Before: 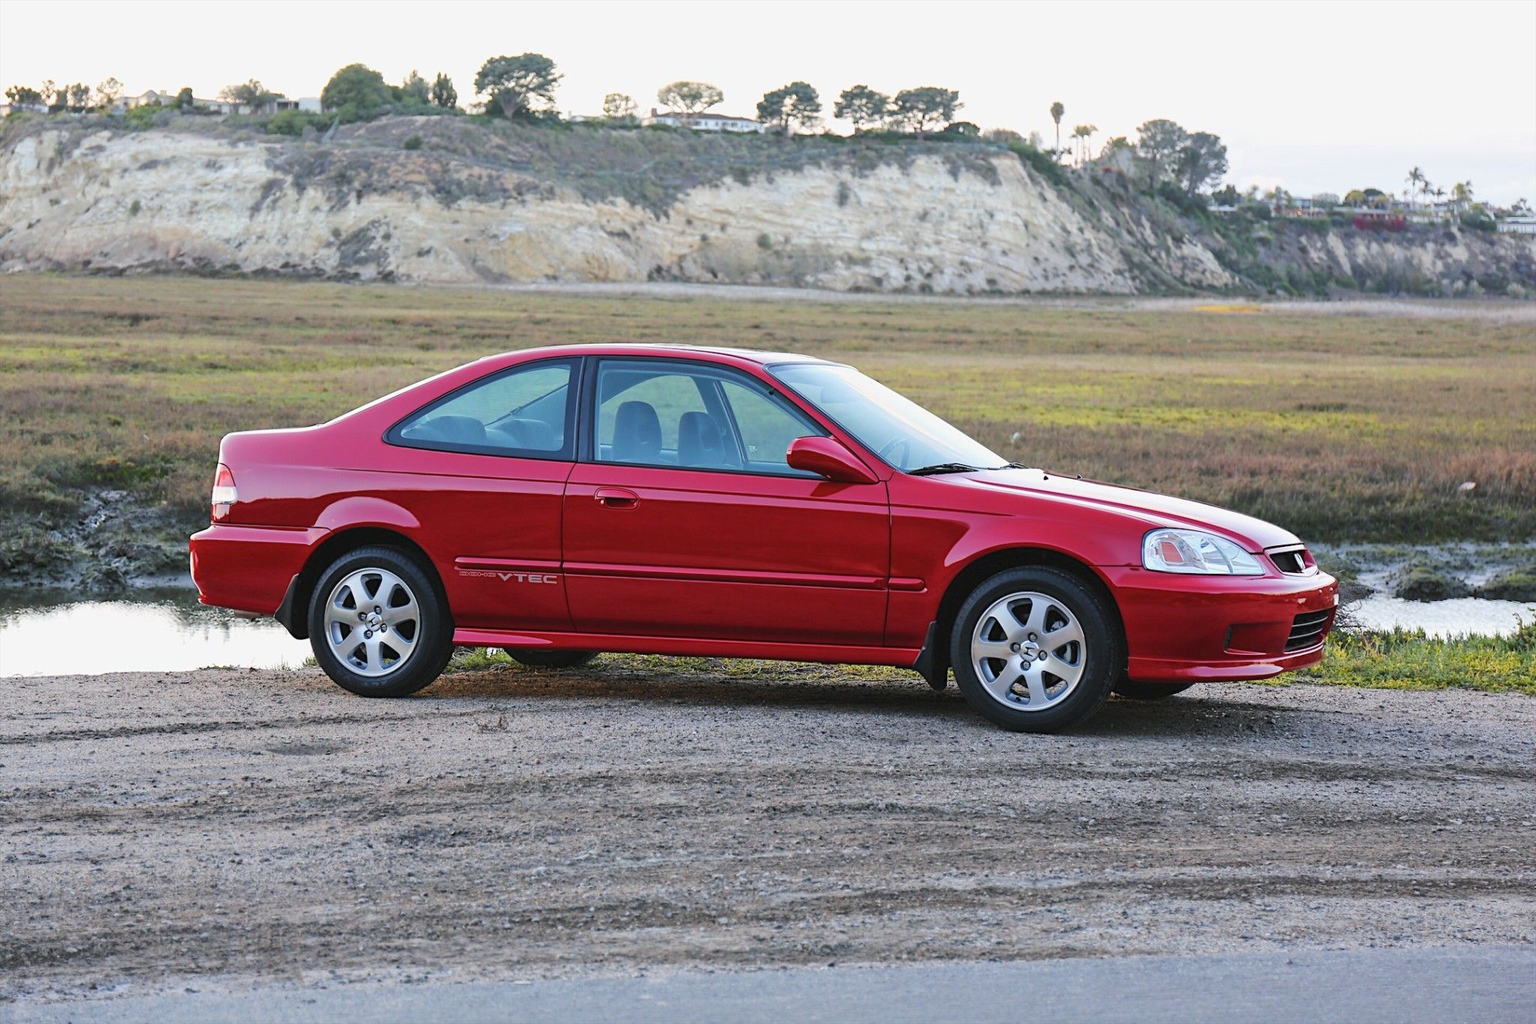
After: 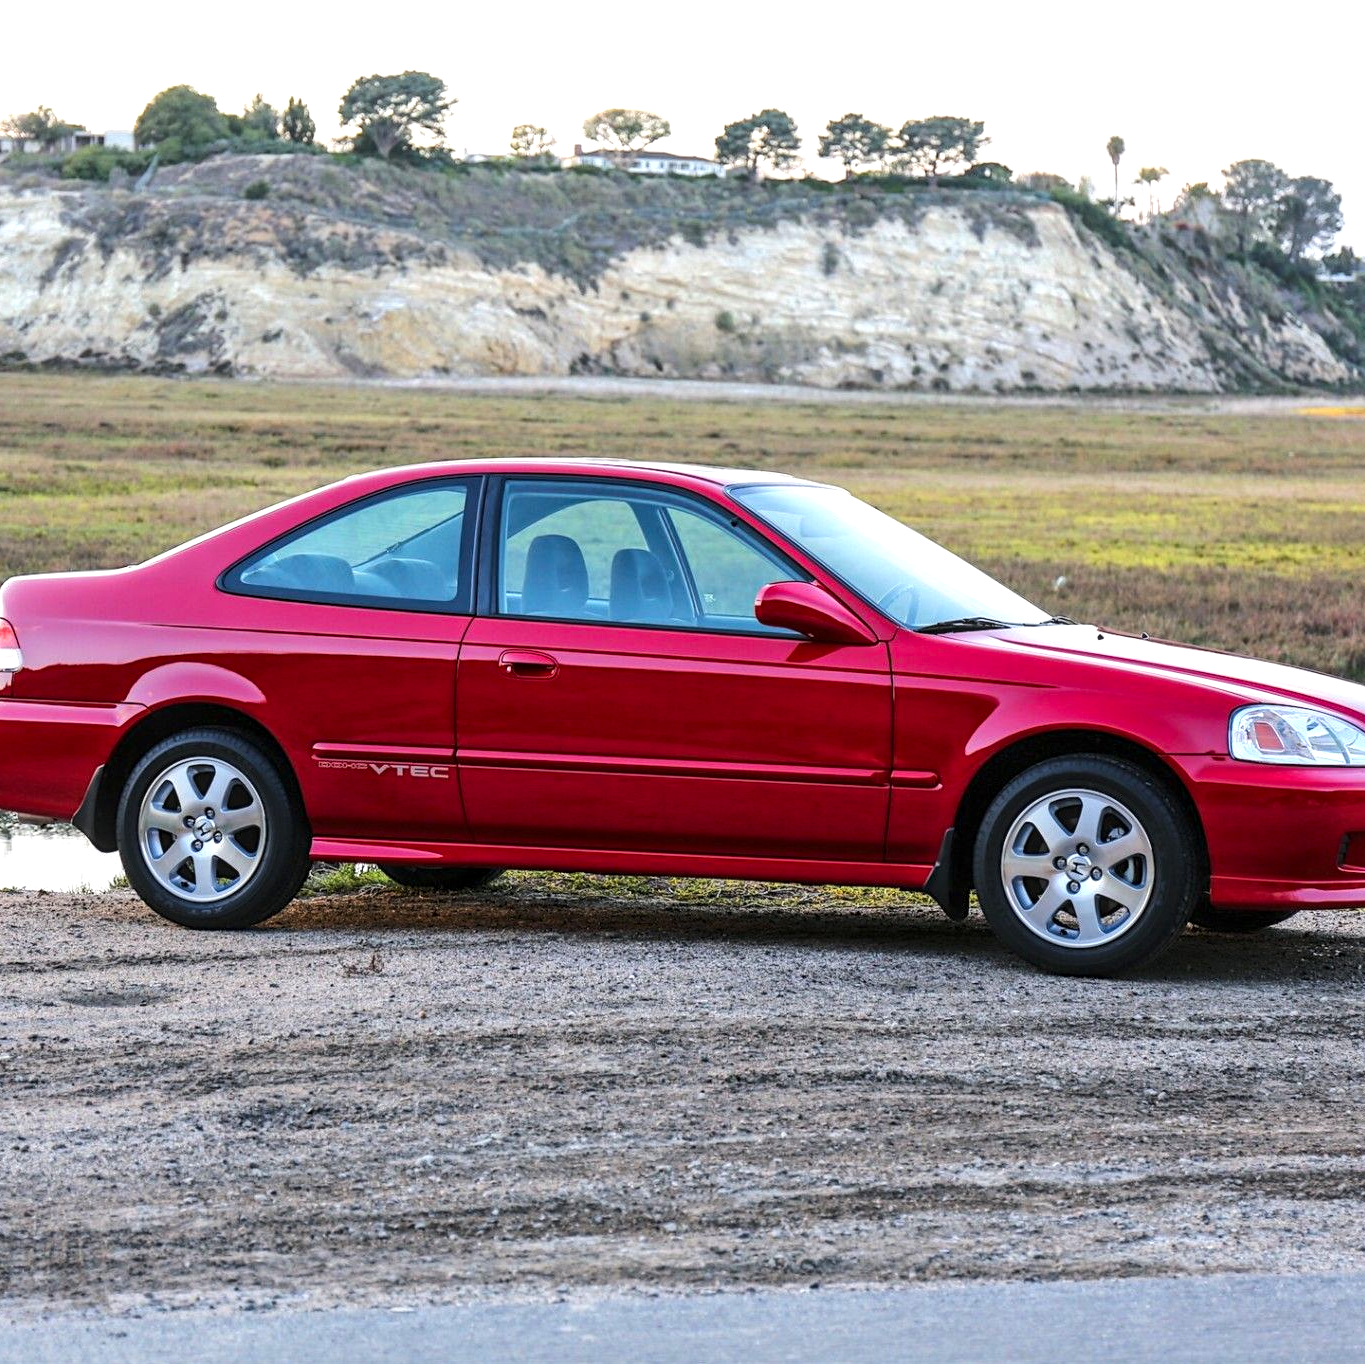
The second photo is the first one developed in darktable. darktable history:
contrast brightness saturation: saturation 0.18
local contrast: detail 130%
tone equalizer: -8 EV -0.417 EV, -7 EV -0.389 EV, -6 EV -0.333 EV, -5 EV -0.222 EV, -3 EV 0.222 EV, -2 EV 0.333 EV, -1 EV 0.389 EV, +0 EV 0.417 EV, edges refinement/feathering 500, mask exposure compensation -1.57 EV, preserve details no
crop and rotate: left 14.385%, right 18.948%
